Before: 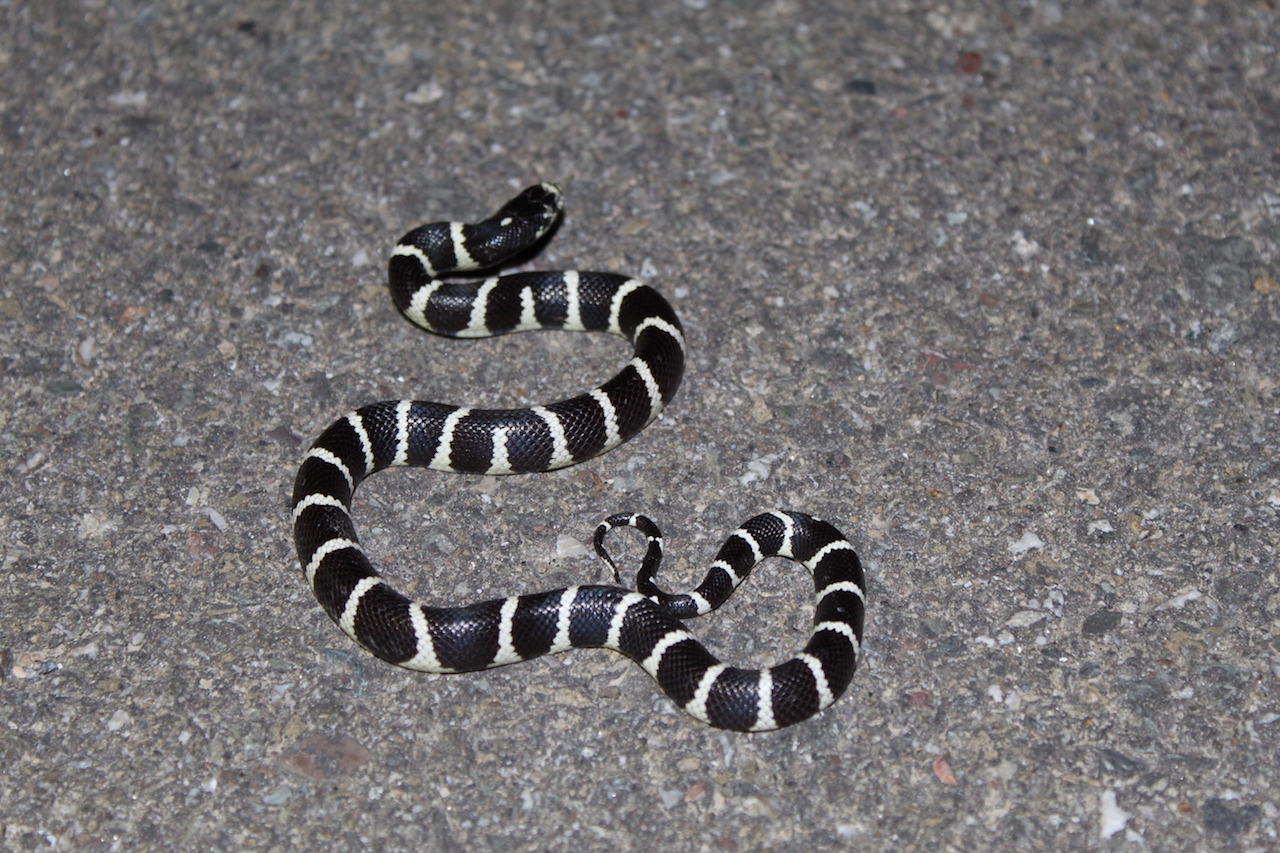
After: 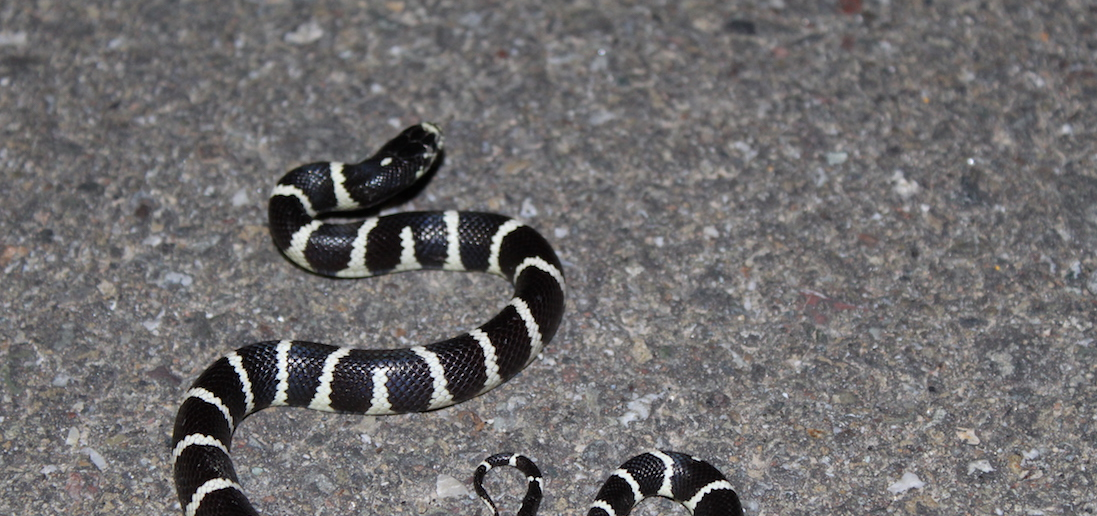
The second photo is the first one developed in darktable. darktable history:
crop and rotate: left 9.438%, top 7.266%, right 4.824%, bottom 32.196%
